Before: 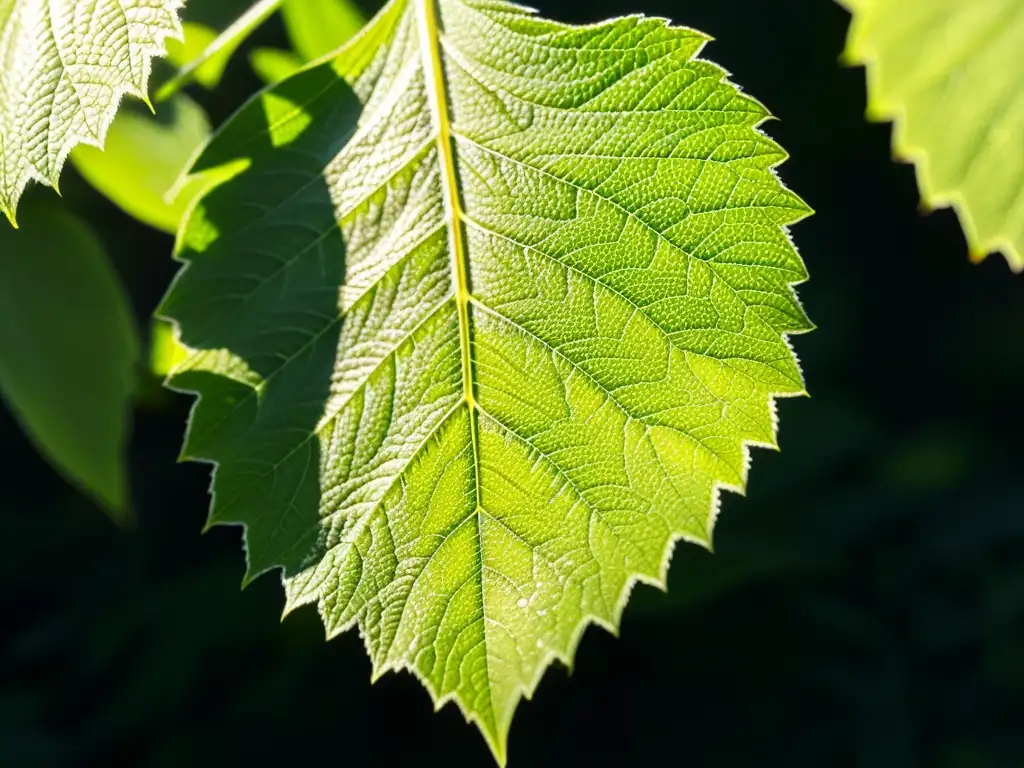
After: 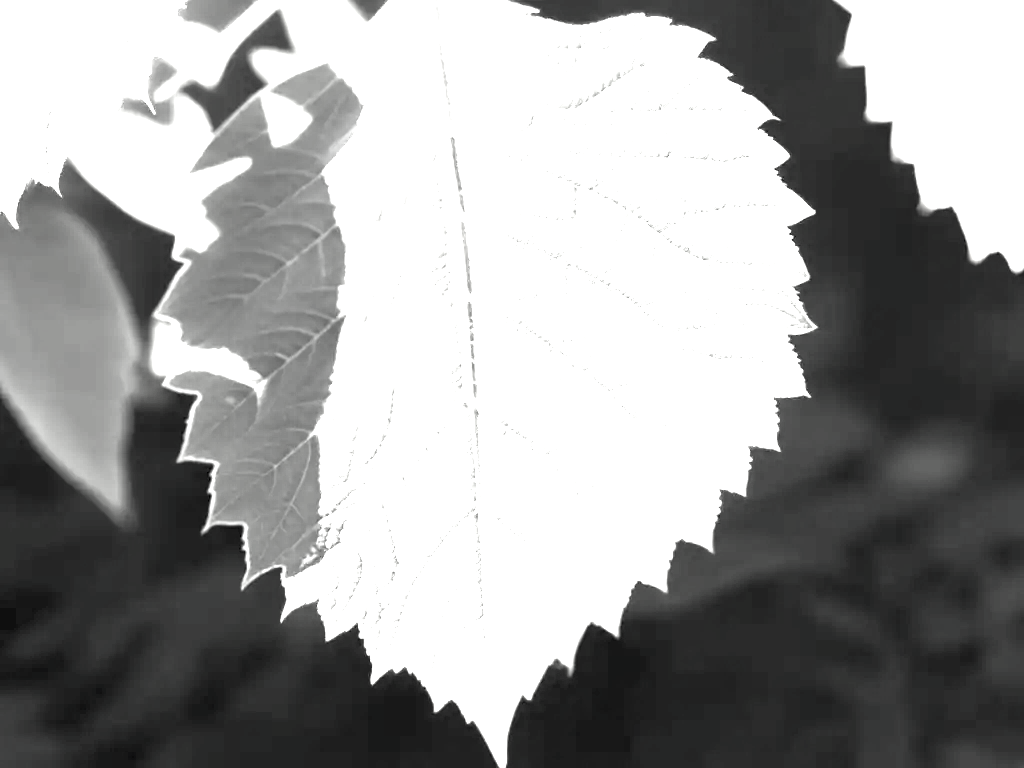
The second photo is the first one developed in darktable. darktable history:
exposure: exposure 2.973 EV, compensate exposure bias true, compensate highlight preservation false
contrast brightness saturation: saturation -0.986
